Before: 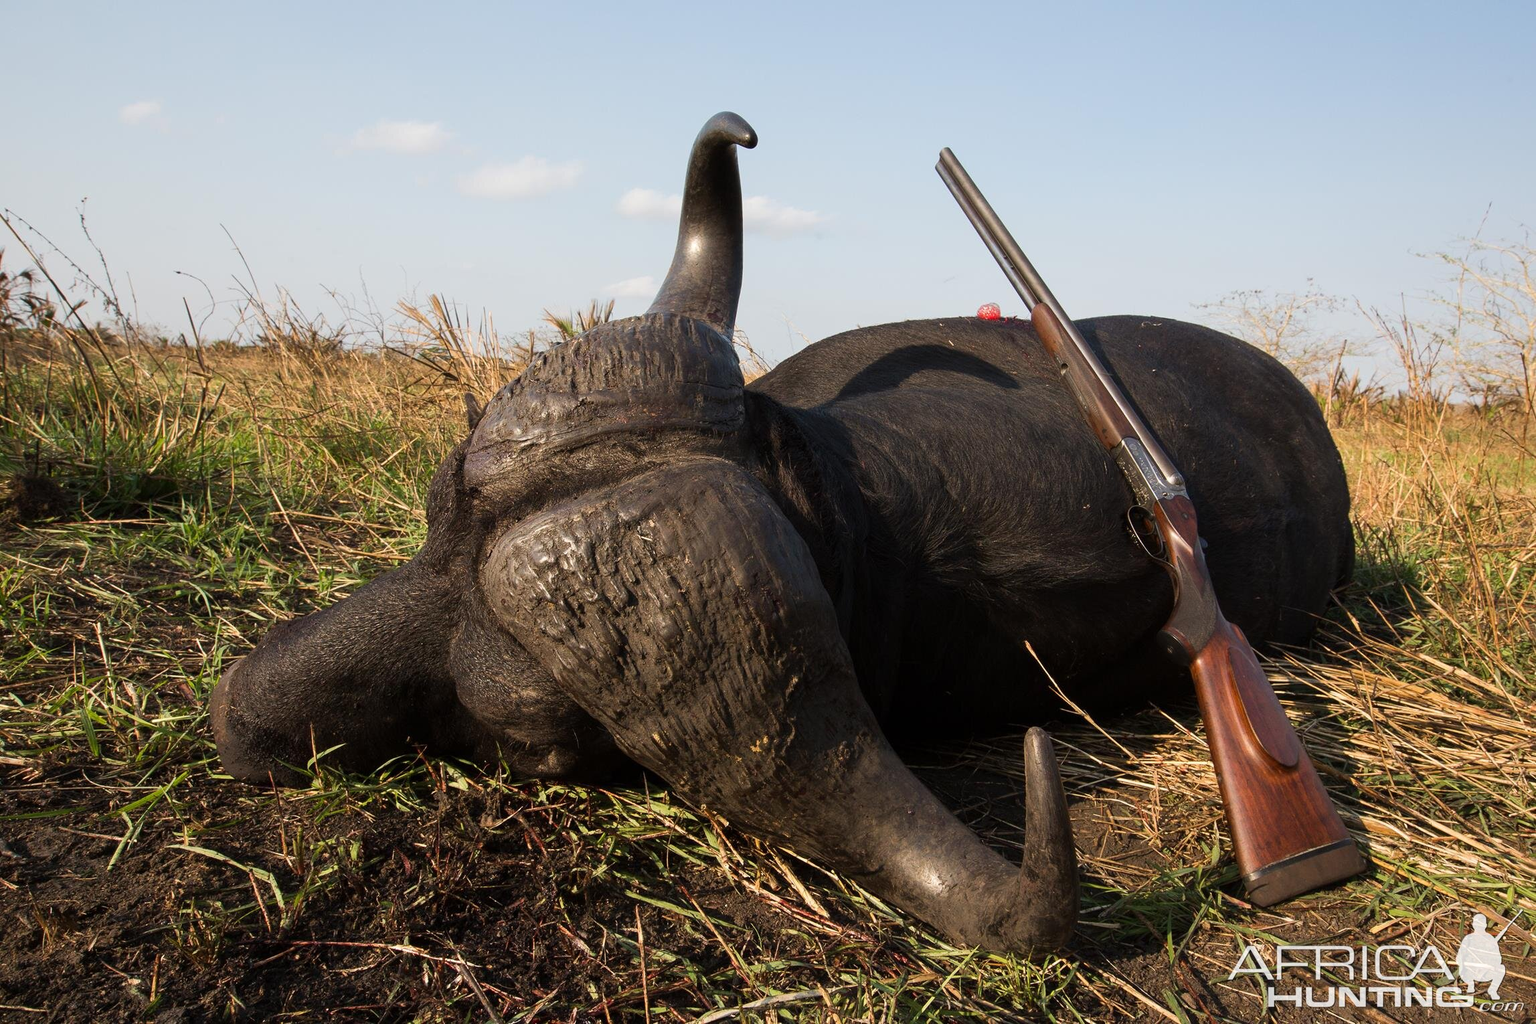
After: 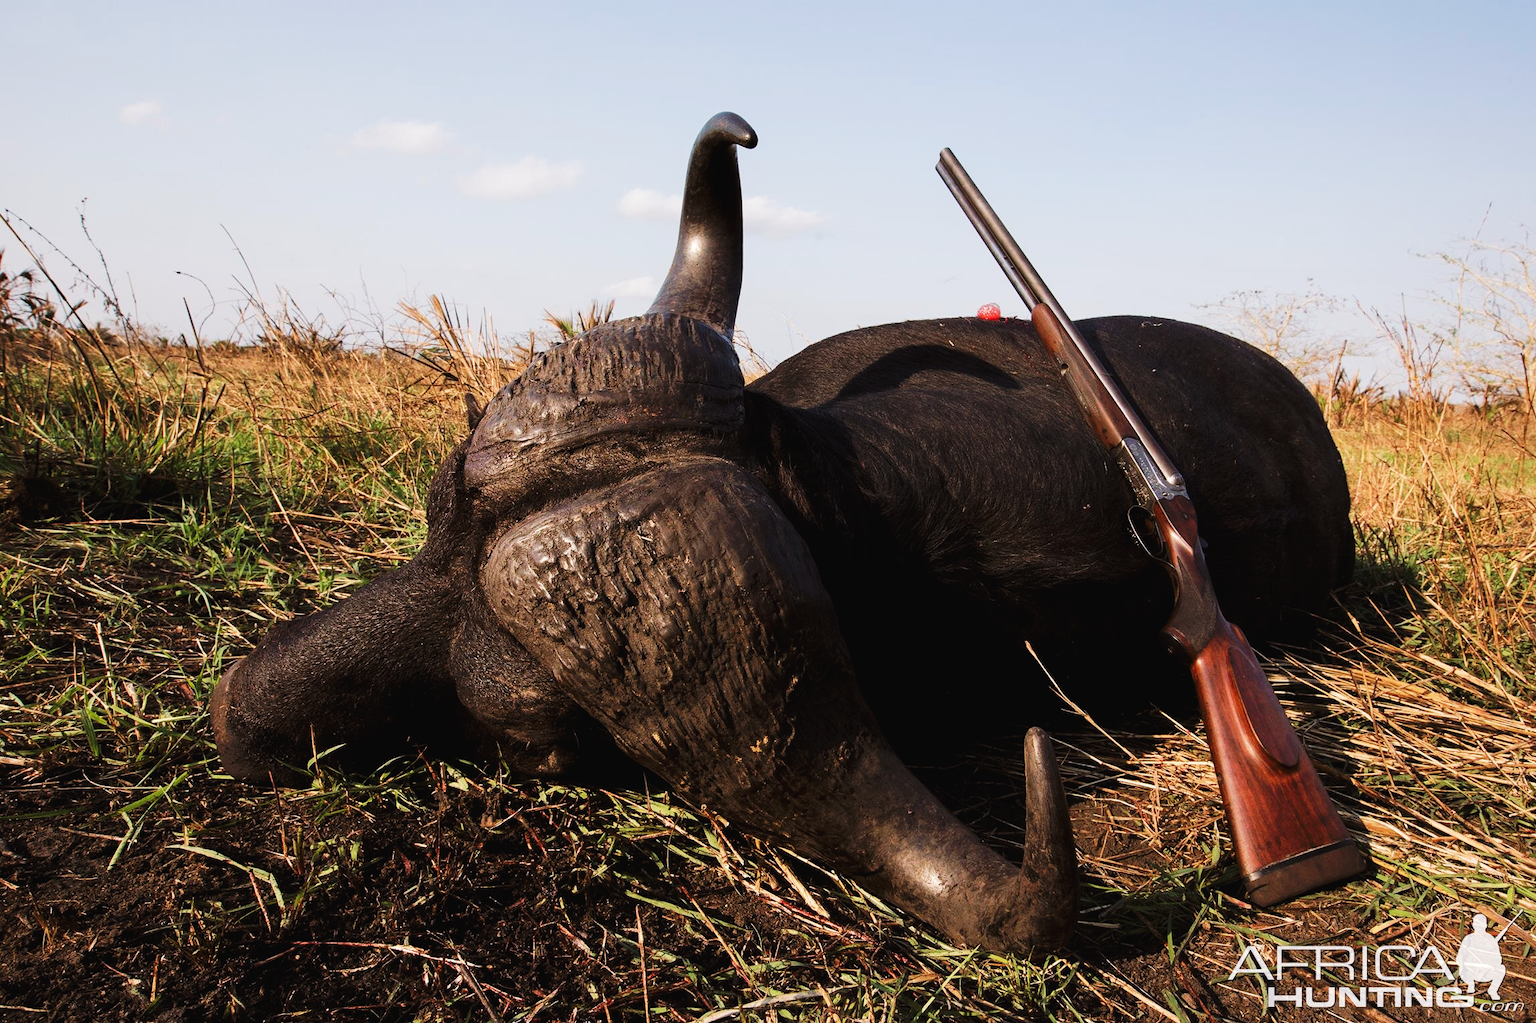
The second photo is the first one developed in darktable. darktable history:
tone curve: curves: ch0 [(0, 0) (0.003, 0.02) (0.011, 0.021) (0.025, 0.022) (0.044, 0.023) (0.069, 0.026) (0.1, 0.04) (0.136, 0.06) (0.177, 0.092) (0.224, 0.127) (0.277, 0.176) (0.335, 0.258) (0.399, 0.349) (0.468, 0.444) (0.543, 0.546) (0.623, 0.649) (0.709, 0.754) (0.801, 0.842) (0.898, 0.922) (1, 1)], preserve colors none
color look up table: target L [93.8, 93.31, 84.11, 84.1, 69.77, 68.71, 61.67, 51.13, 49.4, 38.78, 32.56, 10.72, 200.38, 101.37, 87.83, 83.94, 80.83, 68.79, 63.73, 61.11, 60.57, 46.42, 43.8, 48.91, 30.97, 26.83, 26.56, 11.63, 79.85, 64.09, 59.89, 56.27, 53.95, 52.28, 56.79, 49.36, 42.1, 39.74, 37.03, 31.81, 16.36, 5.626, 7.847, 87.11, 72.76, 68.2, 53.99, 45.15, 33.87], target a [-15.1, -19.84, -59.59, -76.26, -55.59, -34.75, -41.54, -25.38, -6.118, -25.26, -20.14, -7.428, 0, 0, -1.812, 7.635, 19.88, 44.01, 42.03, 49.87, 12.65, 47.89, 37.44, 58, 6.711, 31.68, 34.91, 21.05, 23.55, 66.57, 35.41, 71.19, 2.411, 19.73, 74.49, 59.42, 24.36, 29.35, 45.7, 17.1, 39.03, 39.07, 6.963, -46.85, -6.323, -21.62, -8.601, -19.44, -1.149], target b [21.81, 81.44, 16.54, 64.89, 53.04, 36.91, 20.72, 17.14, 35.04, 24.49, 17.79, 3.325, 0, -0.001, 55.53, 0.91, 21.74, -1.318, 52.14, 25.76, 29.65, 24.08, 39.32, 45.68, 11.03, 31.88, 8.058, 18.41, -21.55, -41.61, -4.908, -13.73, -60.07, -49.45, -45.26, 2.375, -21.59, -74.37, -45.97, -46.37, -49.89, -37.64, -19.71, -11.1, -15.1, -40.48, -15.44, -8.128, -24.18], num patches 49
